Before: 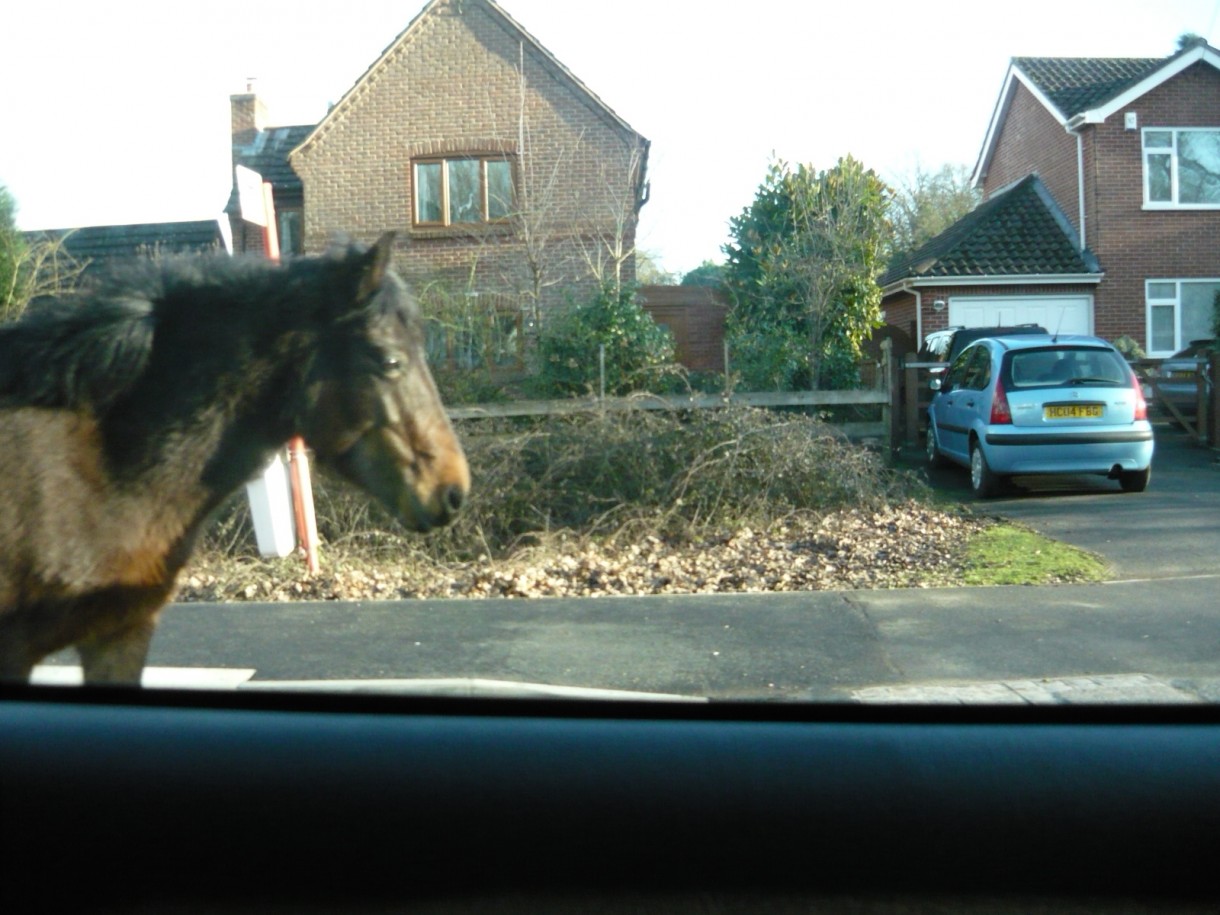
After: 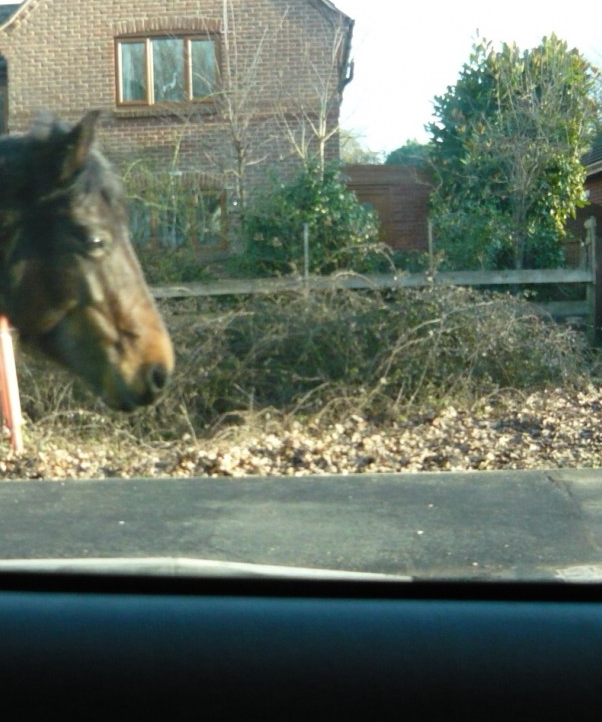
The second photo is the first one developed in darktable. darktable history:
crop and rotate: angle 0.017°, left 24.322%, top 13.224%, right 26.256%, bottom 7.771%
